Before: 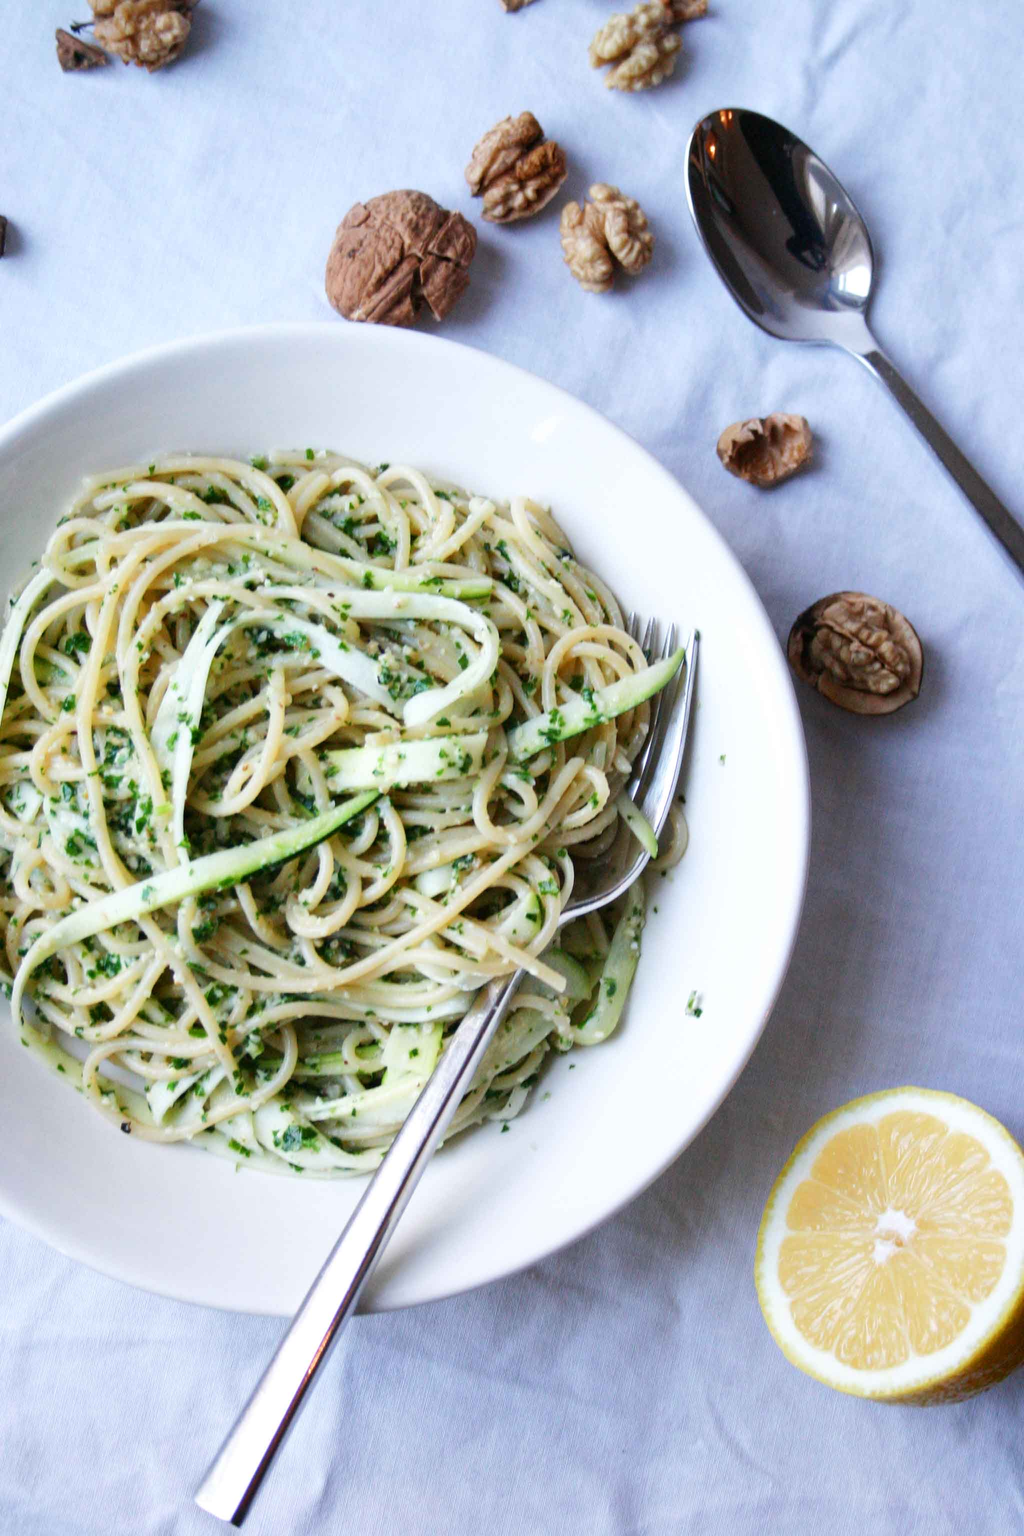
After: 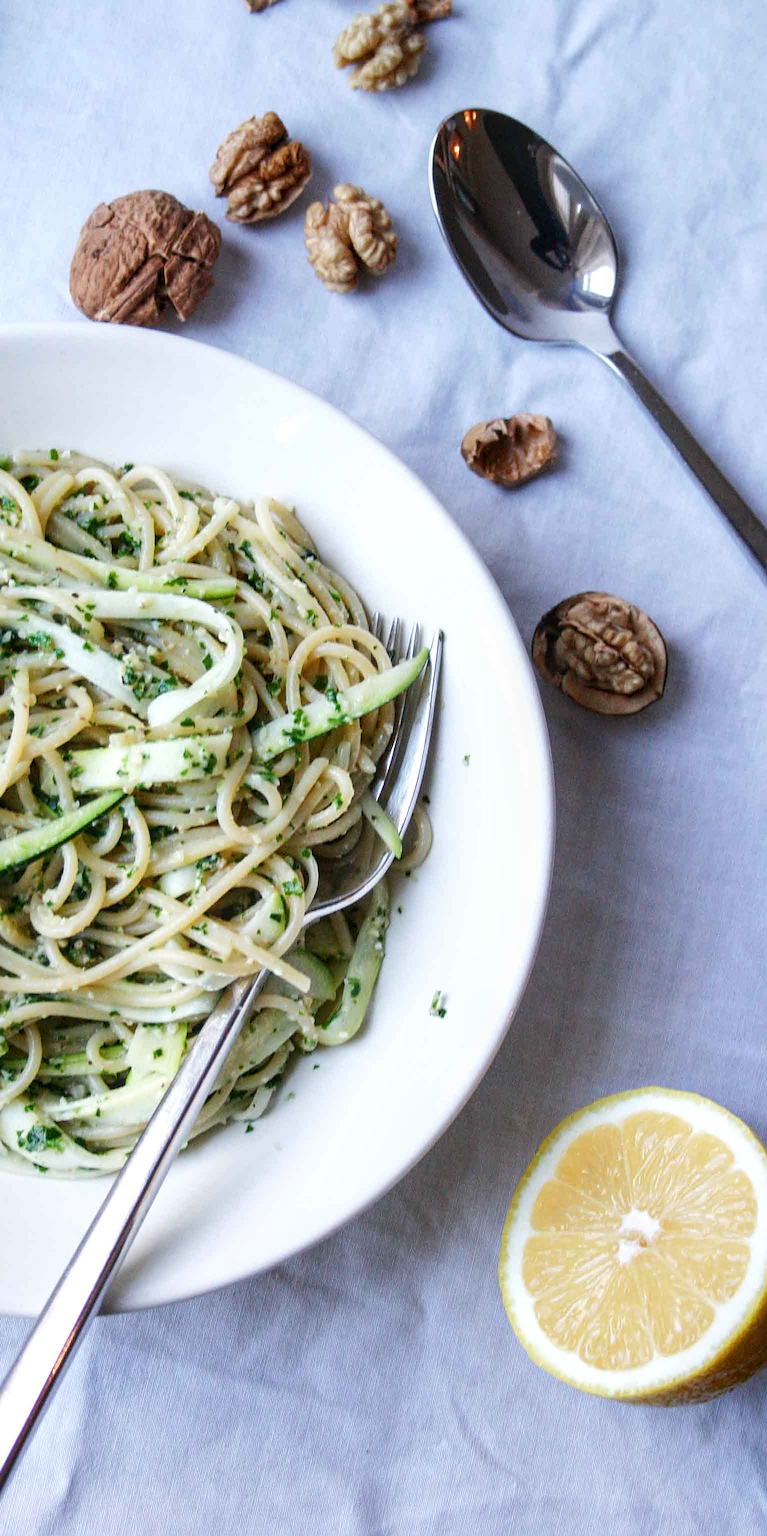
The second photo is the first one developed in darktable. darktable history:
crop and rotate: left 25.039%
local contrast: on, module defaults
sharpen: on, module defaults
